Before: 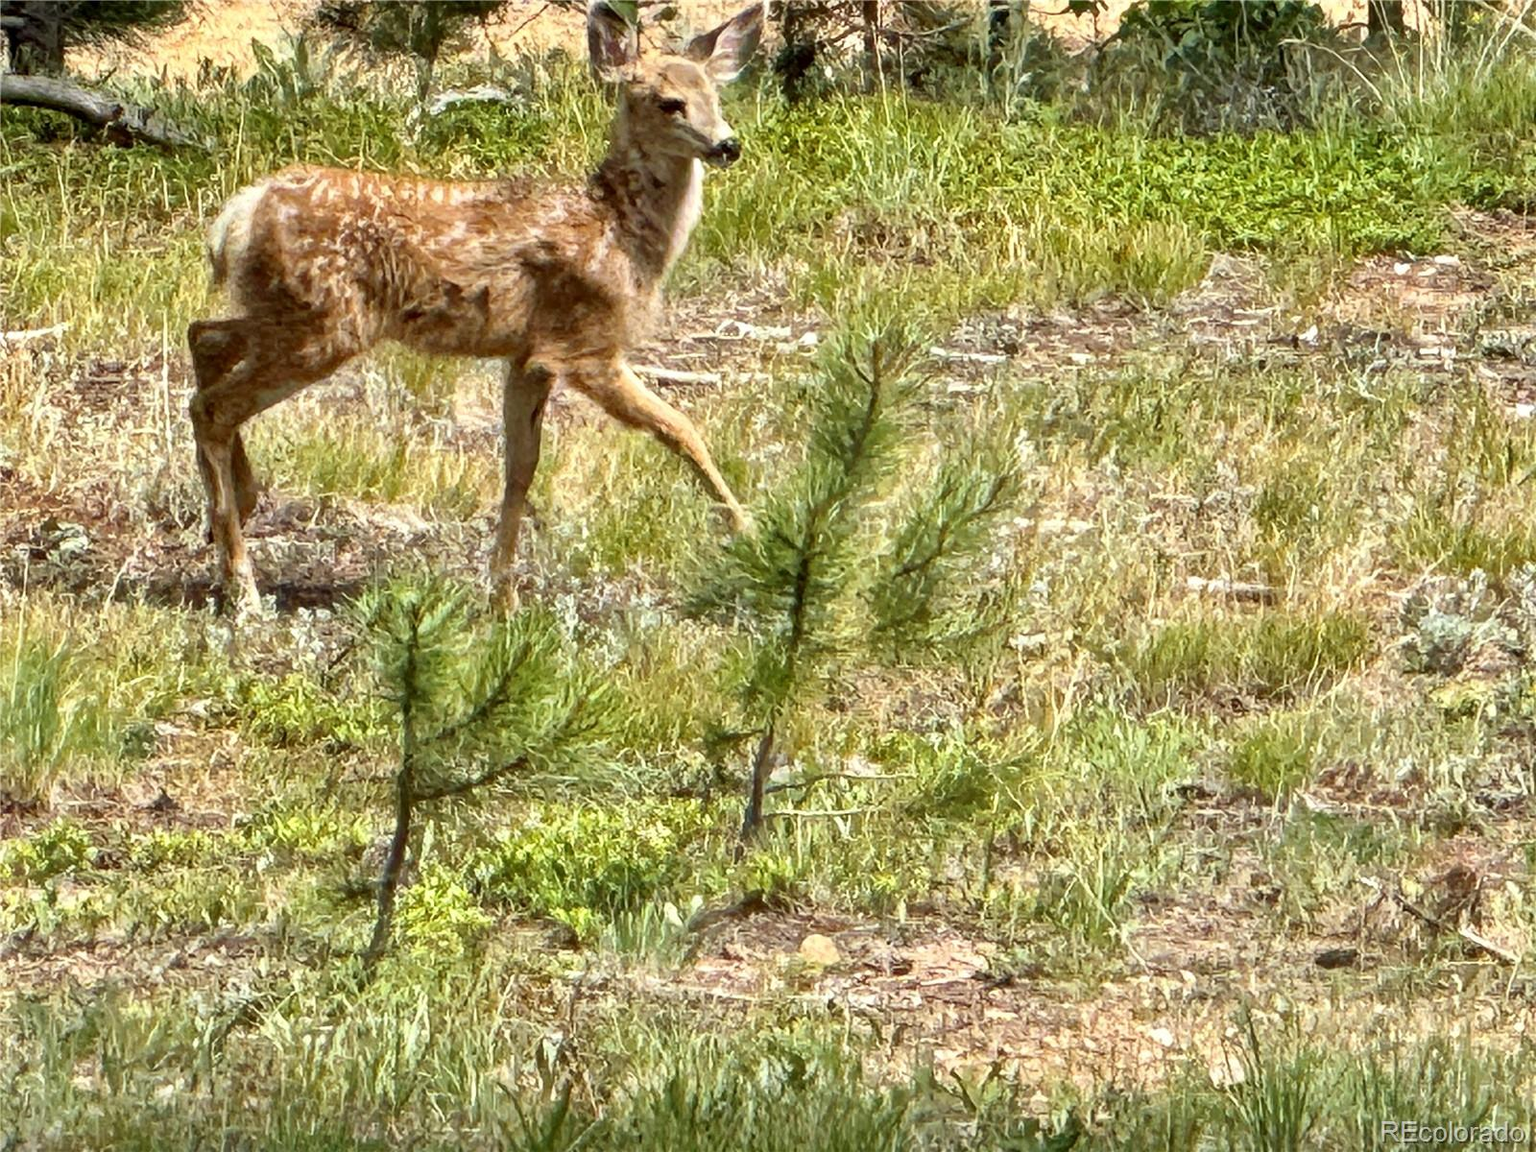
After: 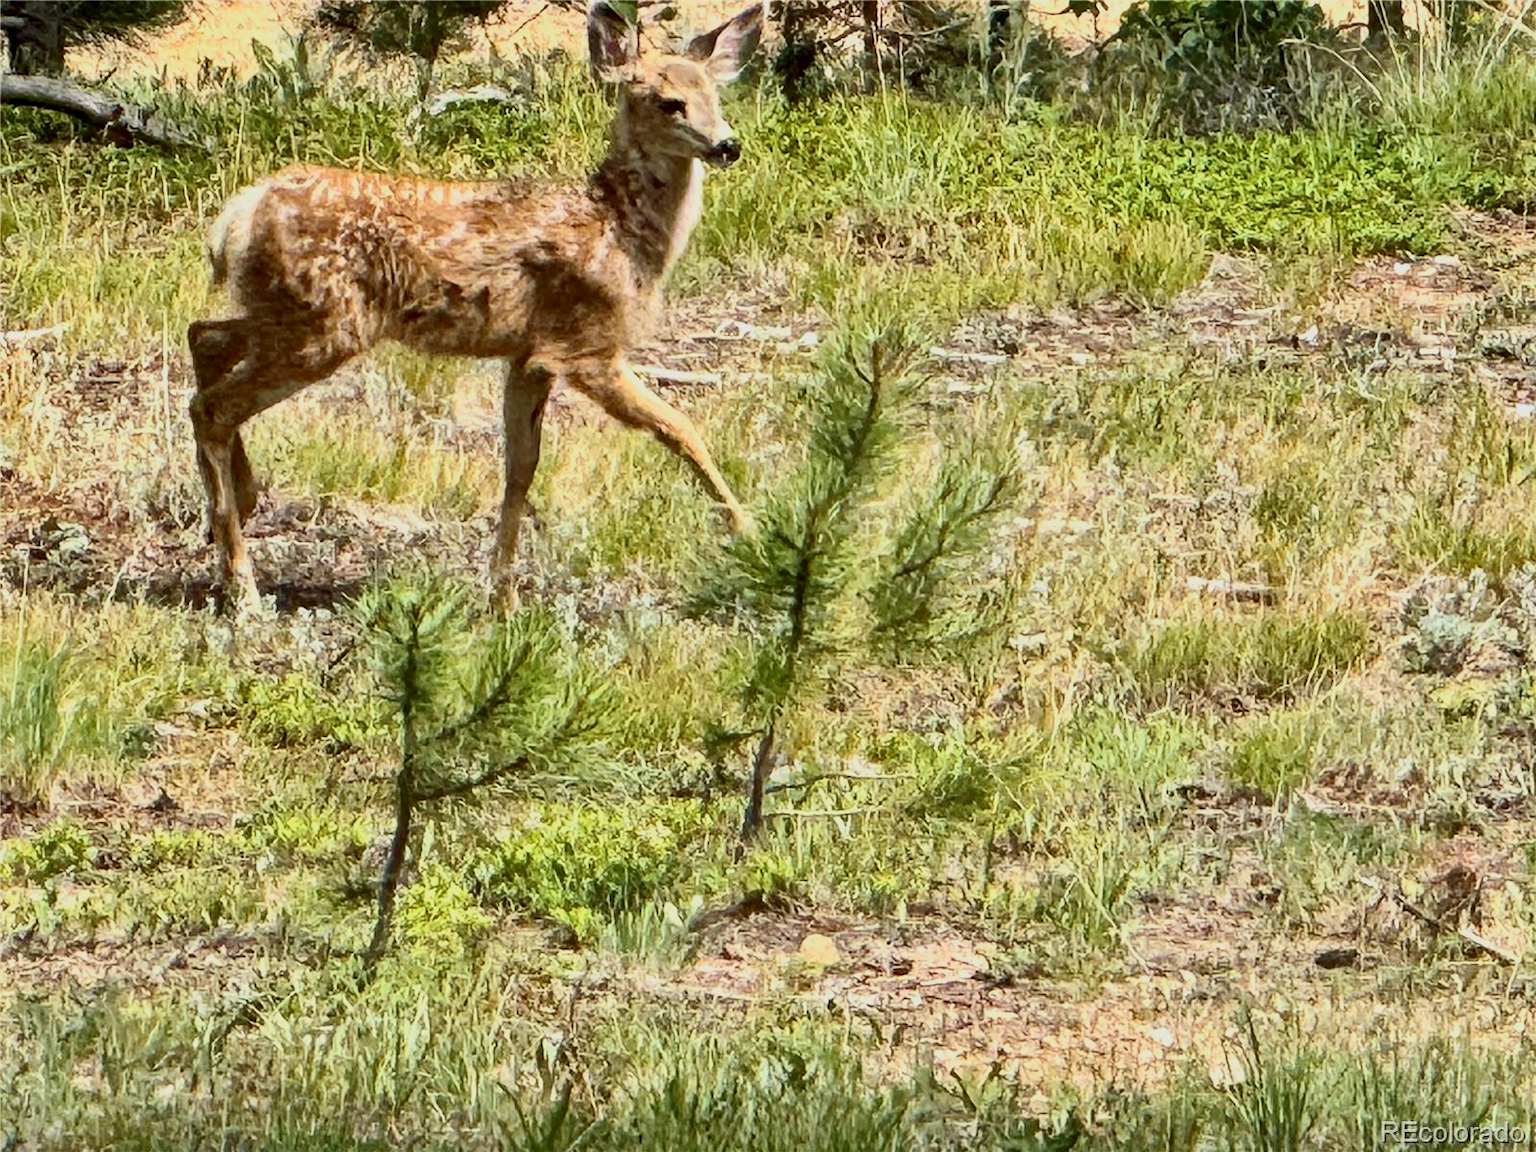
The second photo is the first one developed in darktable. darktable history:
shadows and highlights: radius 121.13, shadows 21.4, white point adjustment -9.72, highlights -14.39, soften with gaussian
contrast brightness saturation: contrast 0.24, brightness 0.09
haze removal: strength 0.12, distance 0.25, compatibility mode true, adaptive false
